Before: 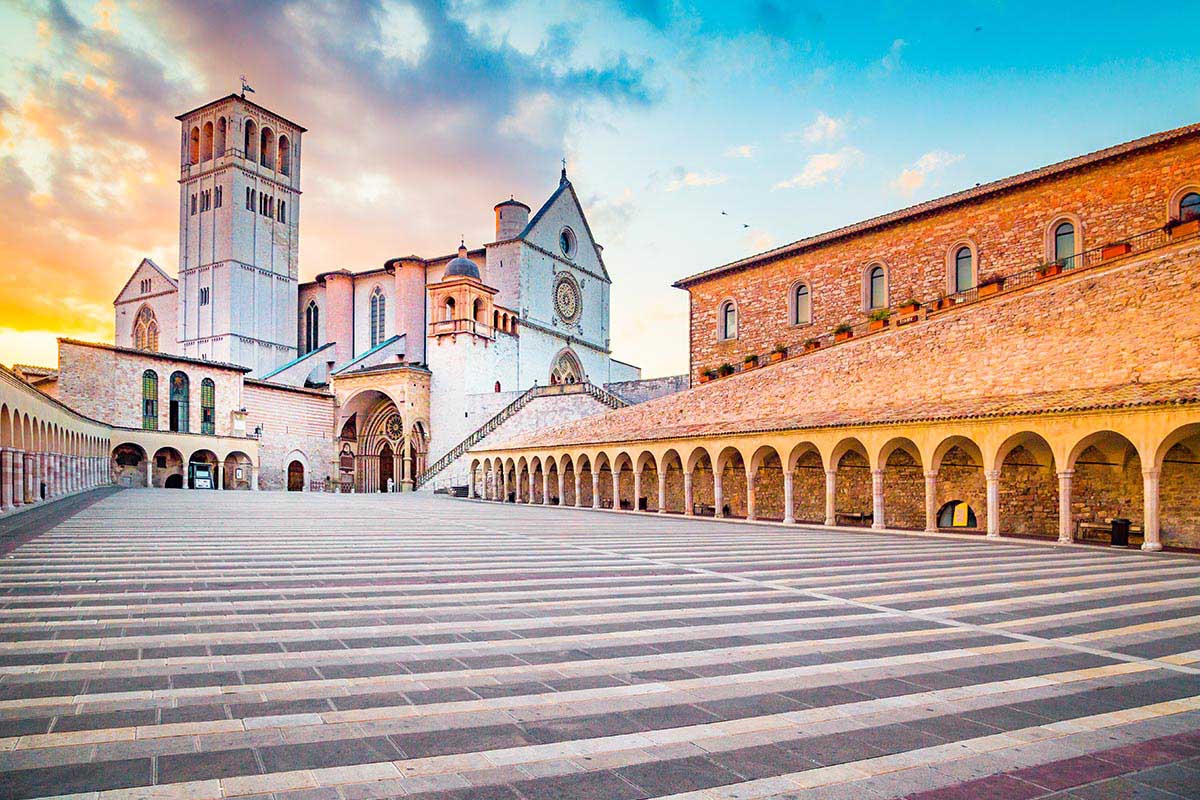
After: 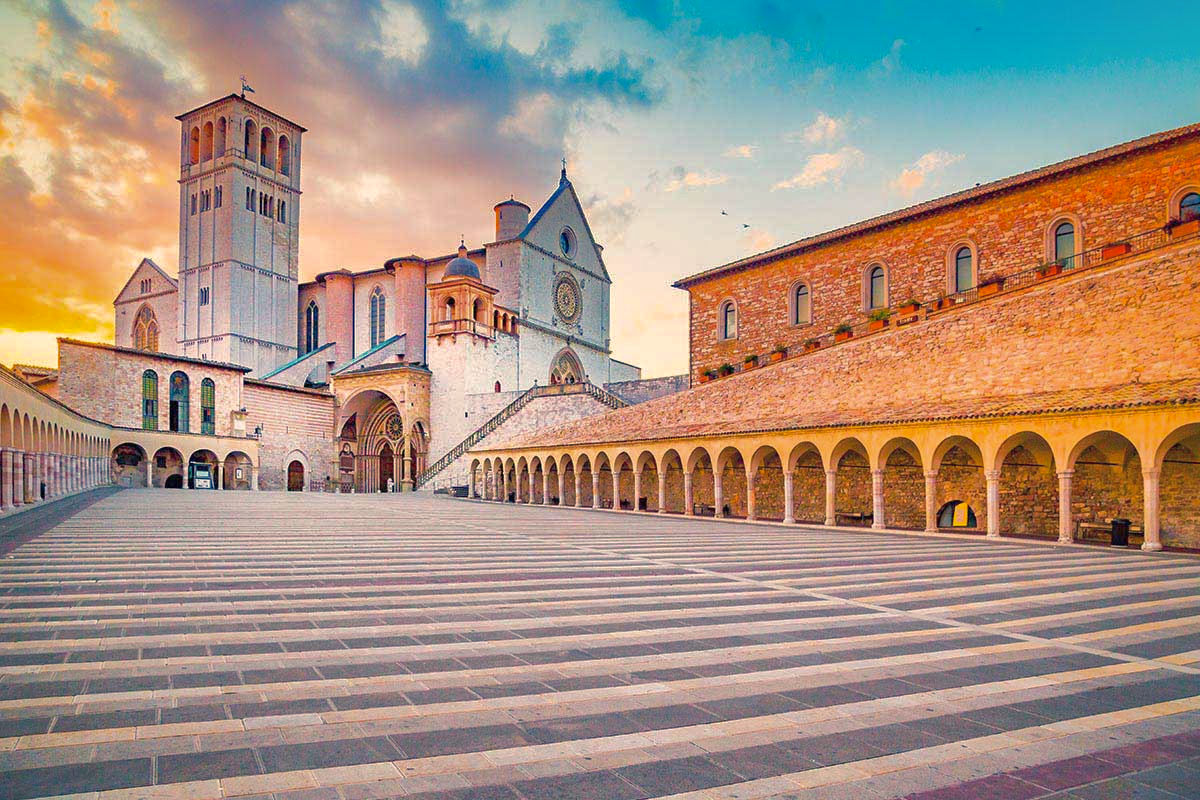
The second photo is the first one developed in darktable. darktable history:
shadows and highlights: shadows 60, highlights -60
color balance rgb: shadows lift › chroma 5.41%, shadows lift › hue 240°, highlights gain › chroma 3.74%, highlights gain › hue 60°, saturation formula JzAzBz (2021)
